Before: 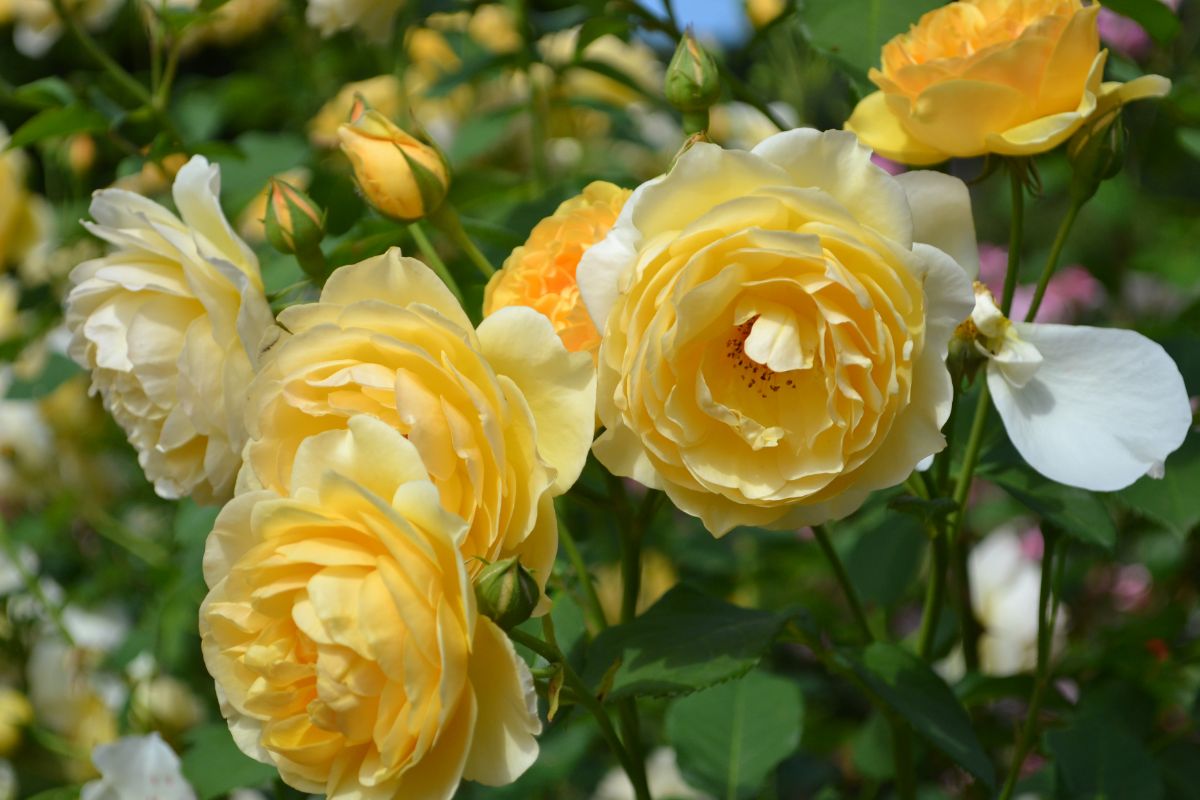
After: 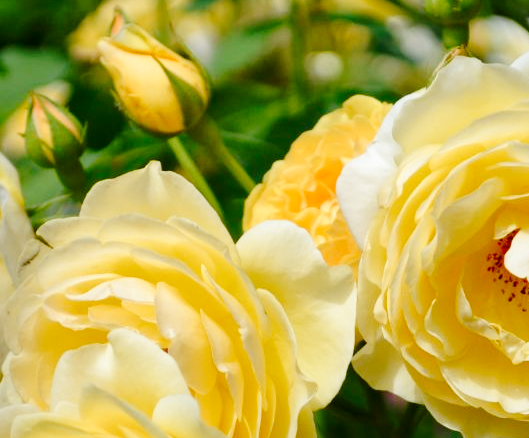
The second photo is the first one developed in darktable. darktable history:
local contrast: mode bilateral grid, contrast 20, coarseness 49, detail 150%, midtone range 0.2
tone curve: curves: ch0 [(0, 0) (0.11, 0.061) (0.256, 0.259) (0.398, 0.494) (0.498, 0.611) (0.65, 0.757) (0.835, 0.883) (1, 0.961)]; ch1 [(0, 0) (0.346, 0.307) (0.408, 0.369) (0.453, 0.457) (0.482, 0.479) (0.502, 0.498) (0.521, 0.51) (0.553, 0.554) (0.618, 0.65) (0.693, 0.727) (1, 1)]; ch2 [(0, 0) (0.366, 0.337) (0.434, 0.46) (0.485, 0.494) (0.5, 0.494) (0.511, 0.508) (0.537, 0.55) (0.579, 0.599) (0.621, 0.693) (1, 1)], preserve colors none
crop: left 20.034%, top 10.788%, right 35.878%, bottom 34.4%
